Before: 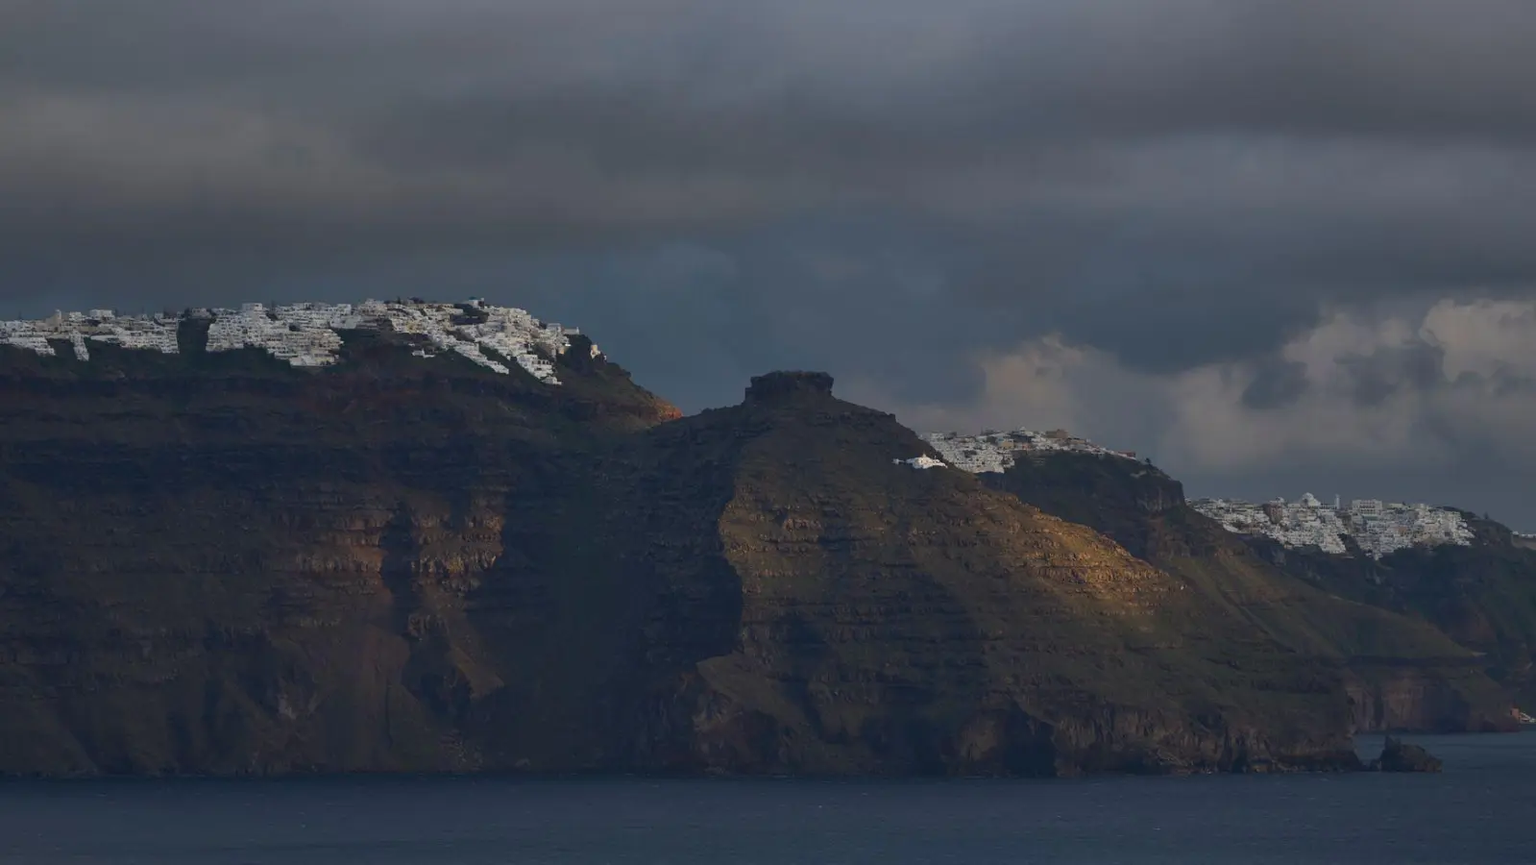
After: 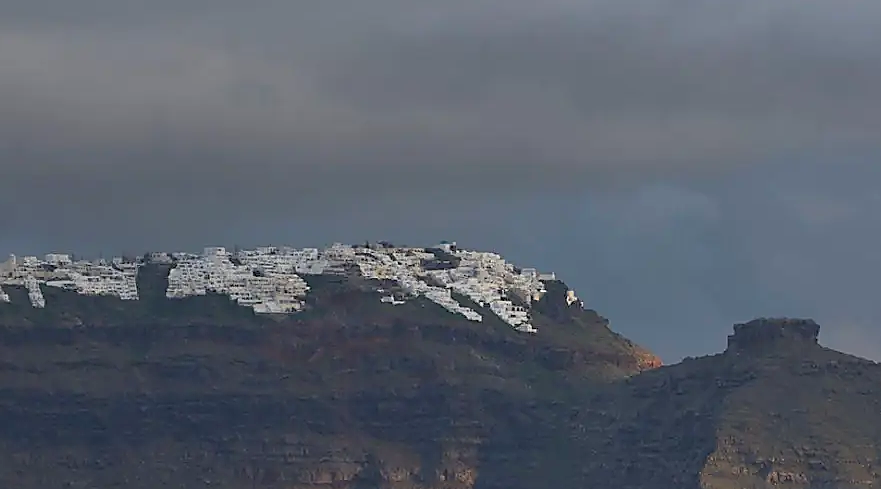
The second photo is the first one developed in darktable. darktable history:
contrast brightness saturation: brightness 0.149
crop and rotate: left 3.05%, top 7.591%, right 41.839%, bottom 38.003%
levels: levels [0.018, 0.493, 1]
sharpen: radius 1.374, amount 1.232, threshold 0.718
